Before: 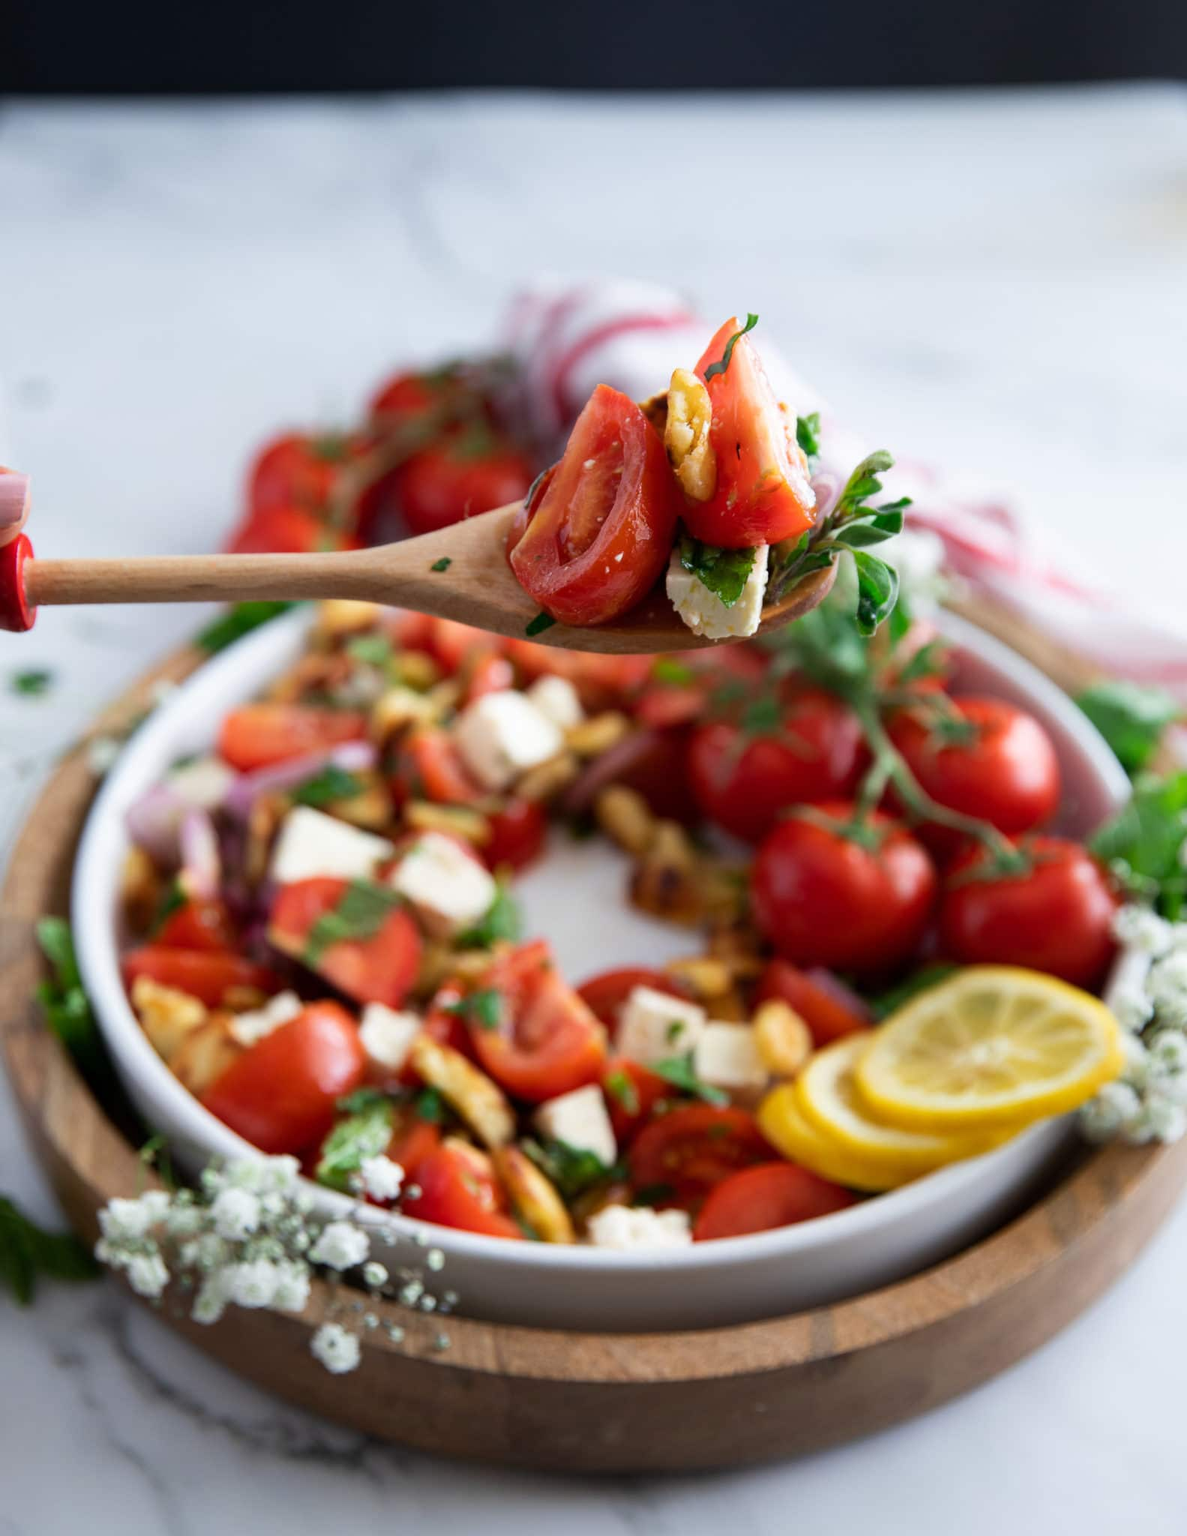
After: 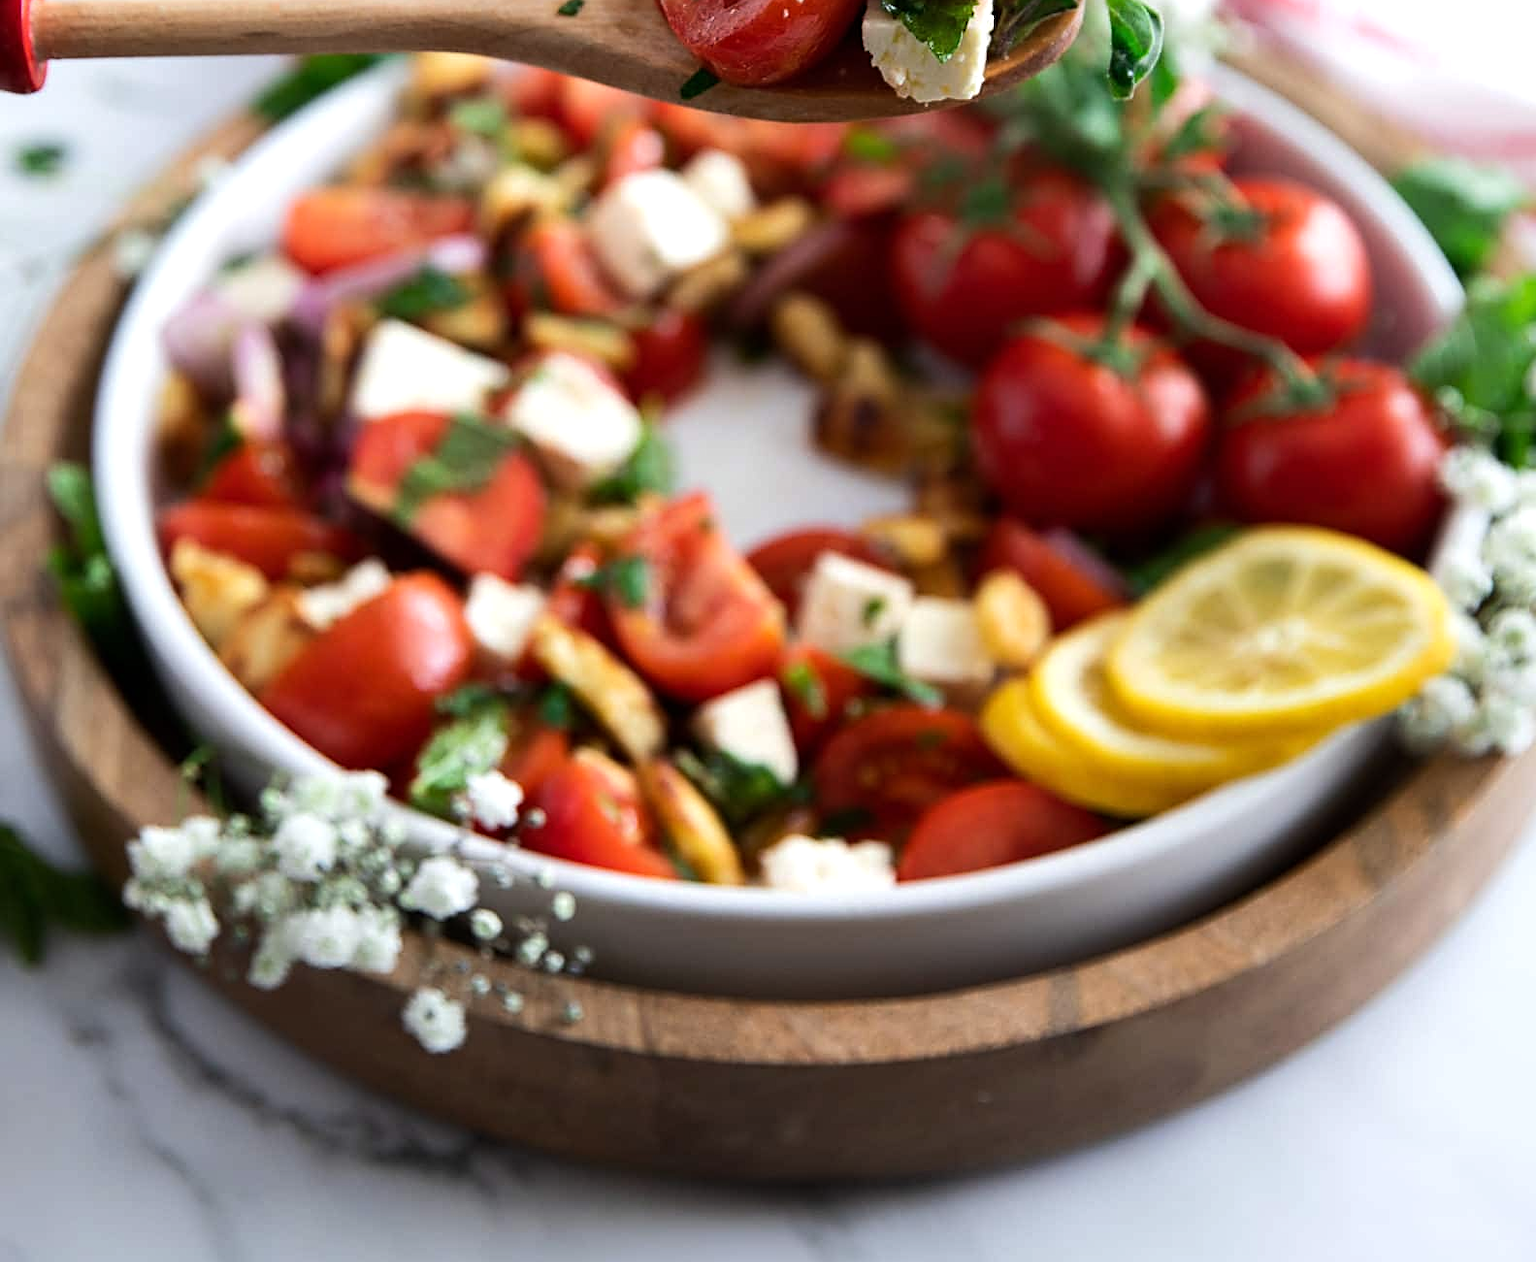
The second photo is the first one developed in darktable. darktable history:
crop and rotate: top 36.435%
tone equalizer: -8 EV -0.417 EV, -7 EV -0.389 EV, -6 EV -0.333 EV, -5 EV -0.222 EV, -3 EV 0.222 EV, -2 EV 0.333 EV, -1 EV 0.389 EV, +0 EV 0.417 EV, edges refinement/feathering 500, mask exposure compensation -1.57 EV, preserve details no
exposure: exposure -0.116 EV, compensate exposure bias true, compensate highlight preservation false
sharpen: on, module defaults
